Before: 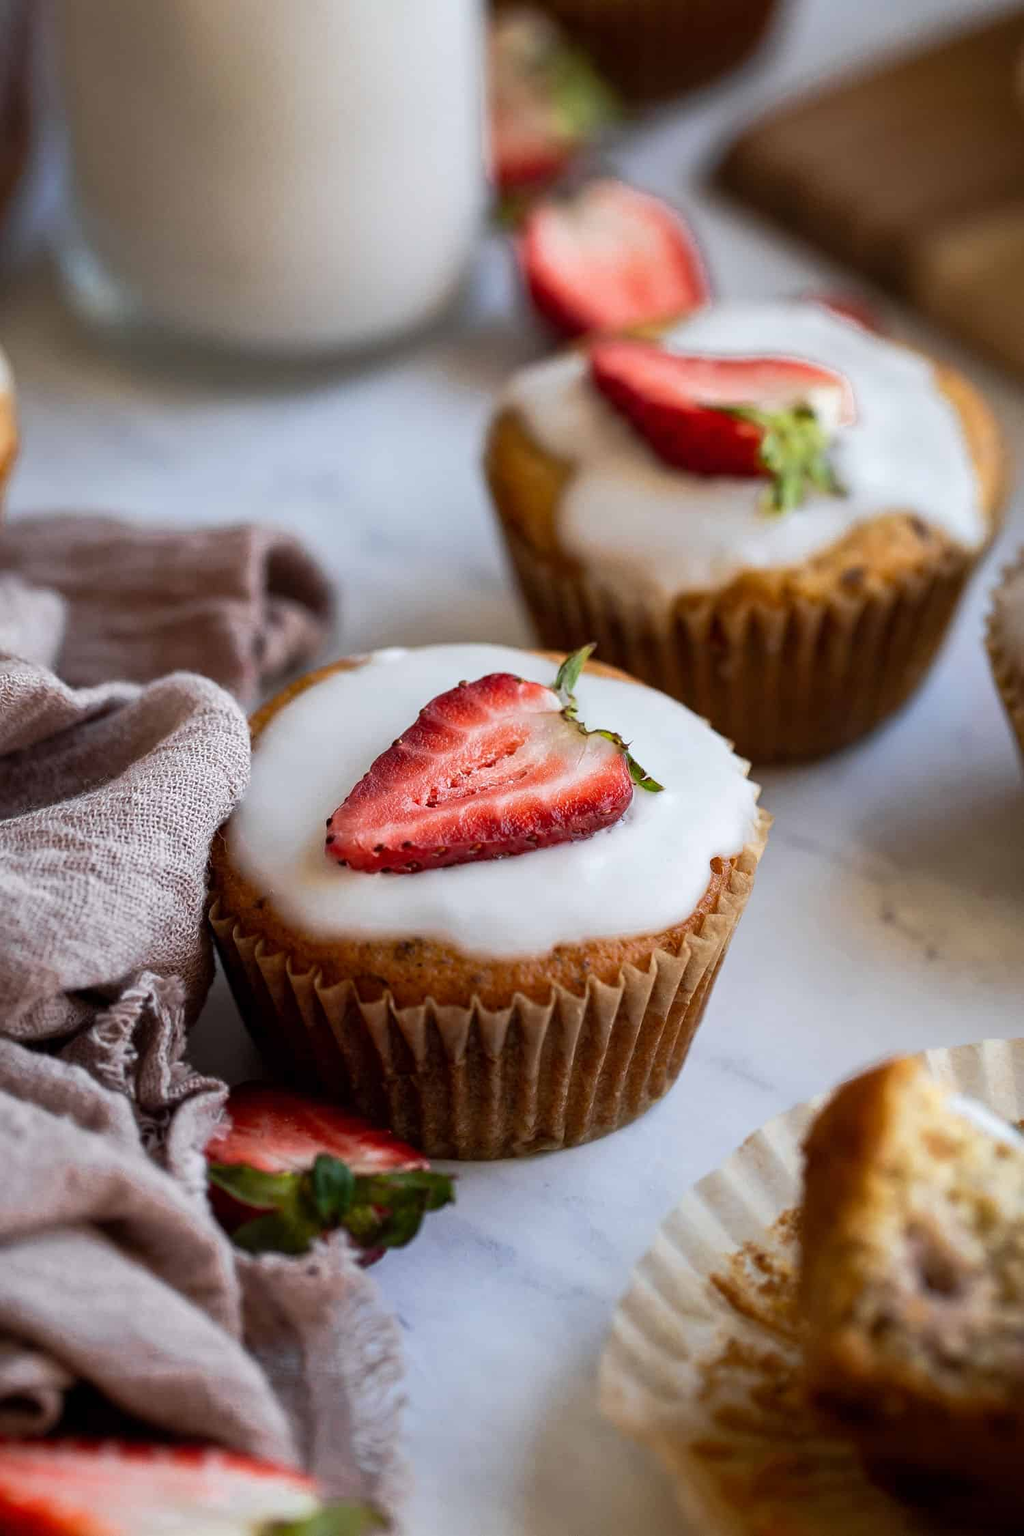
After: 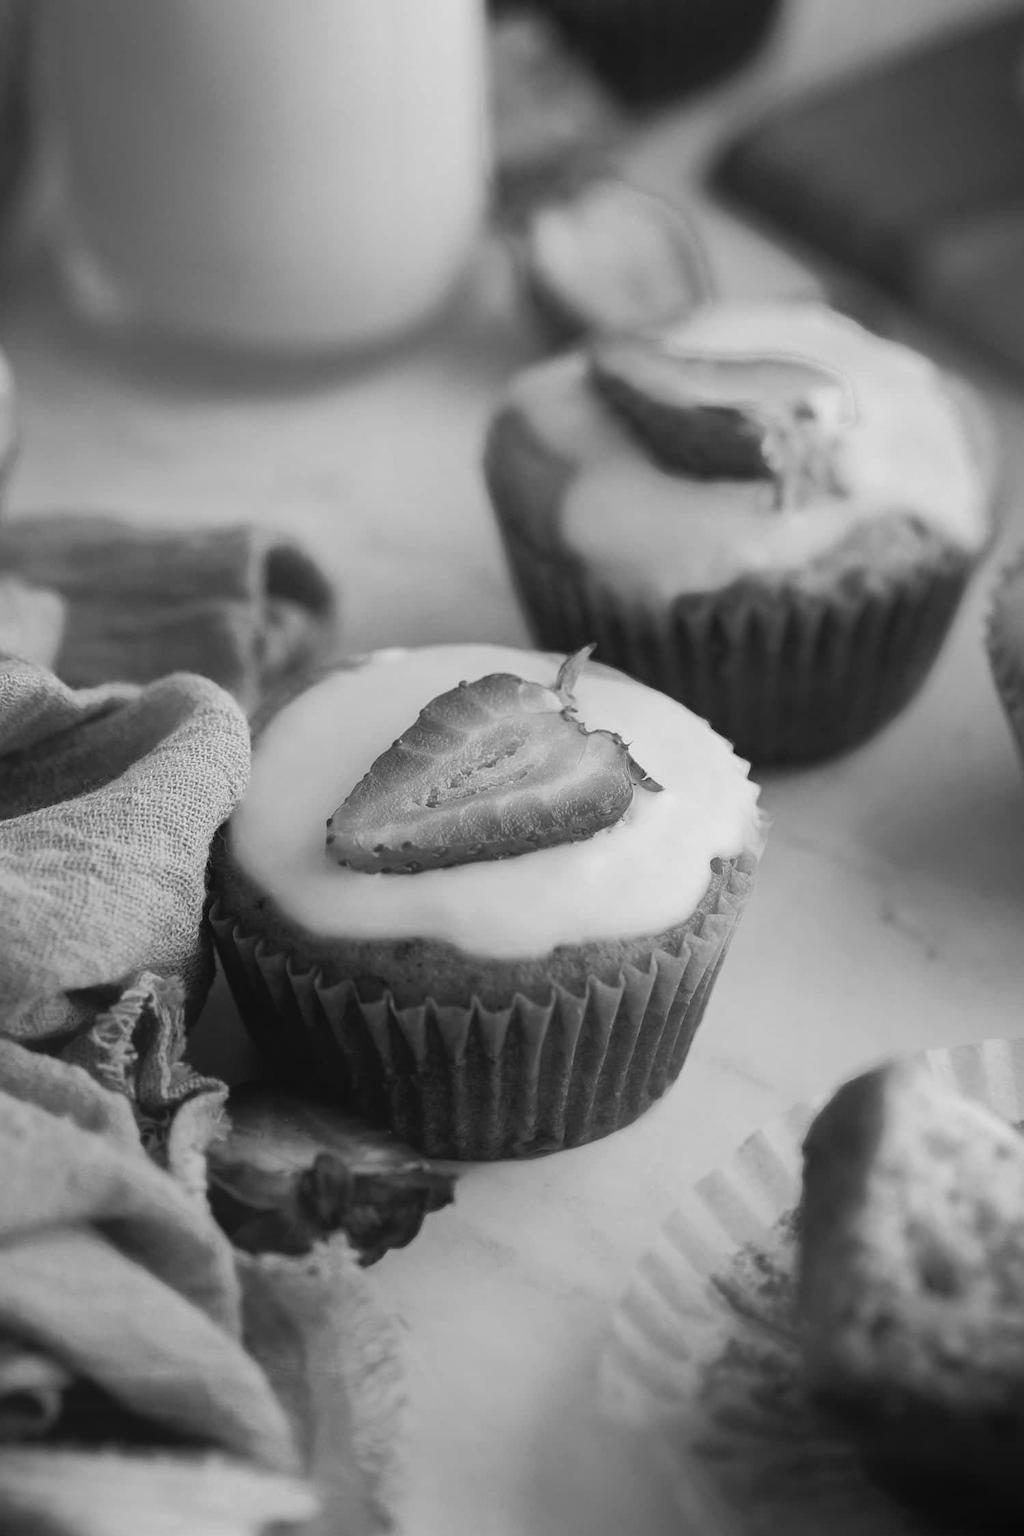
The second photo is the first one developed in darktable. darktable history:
monochrome: on, module defaults
contrast equalizer: octaves 7, y [[0.6 ×6], [0.55 ×6], [0 ×6], [0 ×6], [0 ×6]], mix -1
